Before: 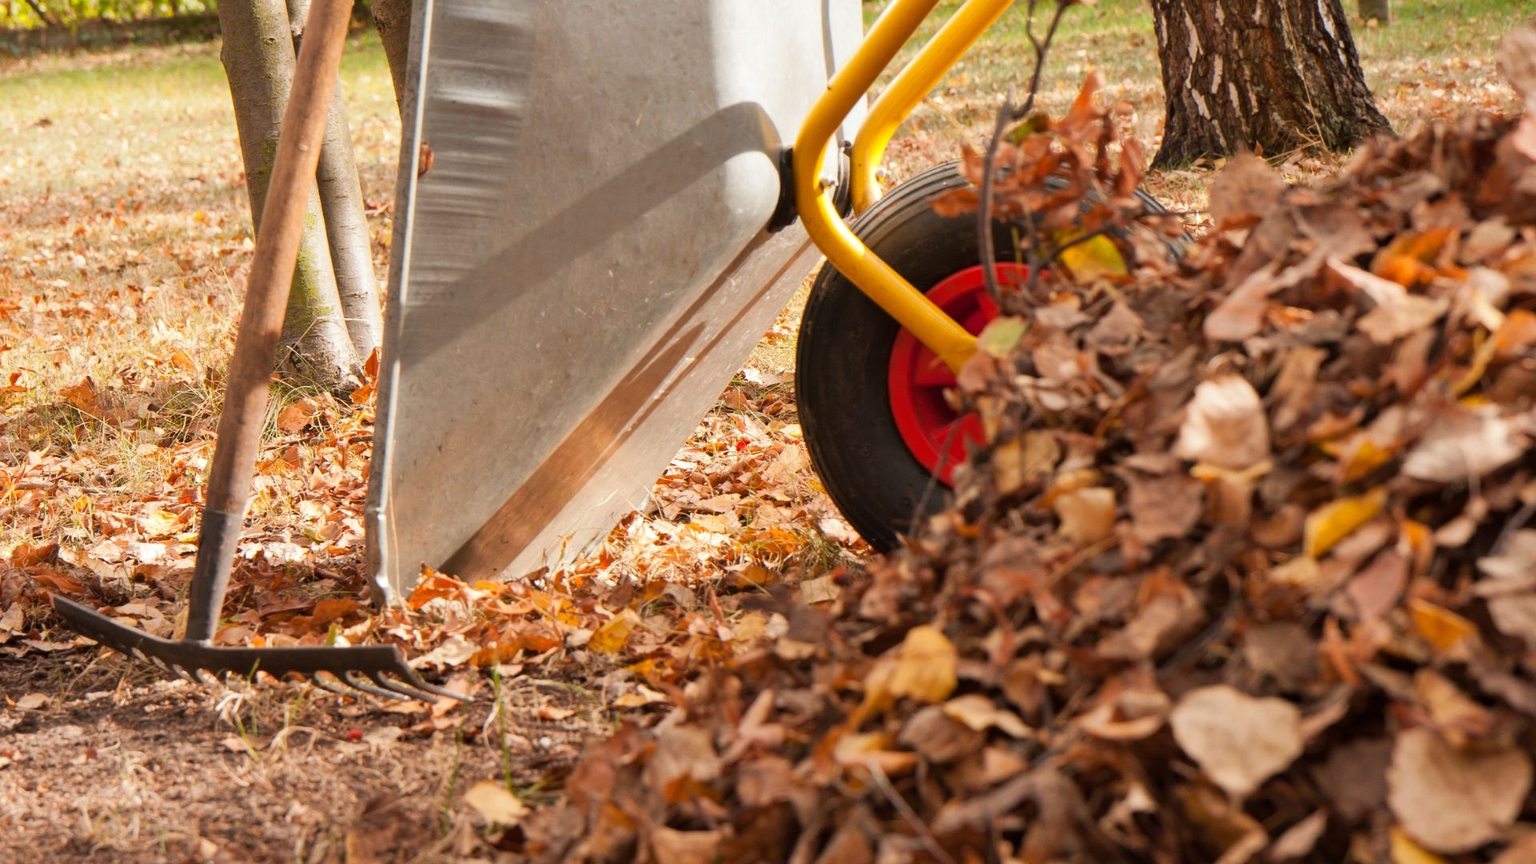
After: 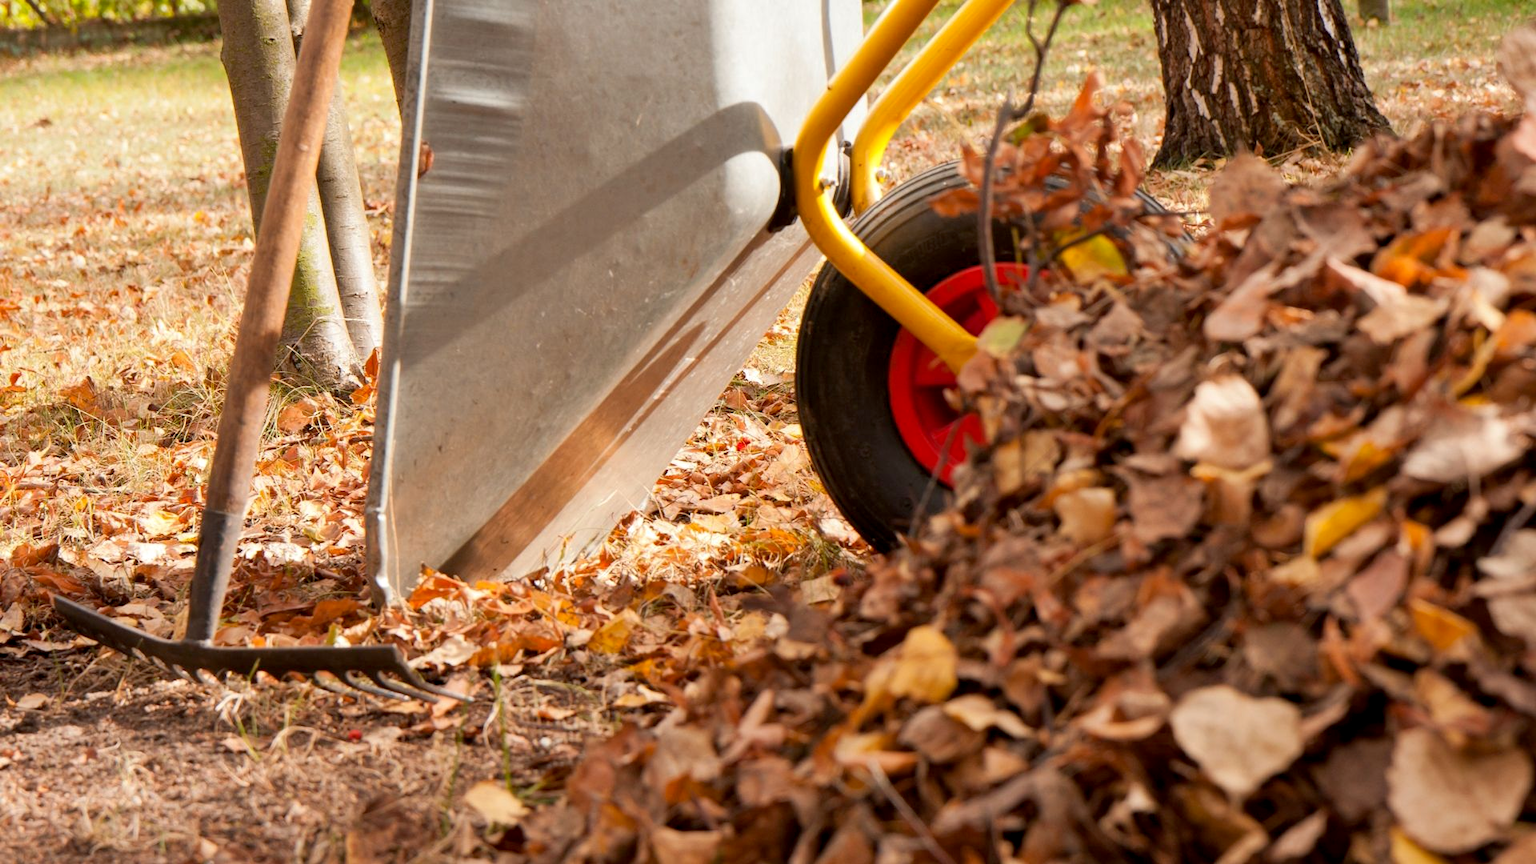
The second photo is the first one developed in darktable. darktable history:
exposure: black level correction 0.005, exposure 0.014 EV, compensate highlight preservation false
tone equalizer: on, module defaults
